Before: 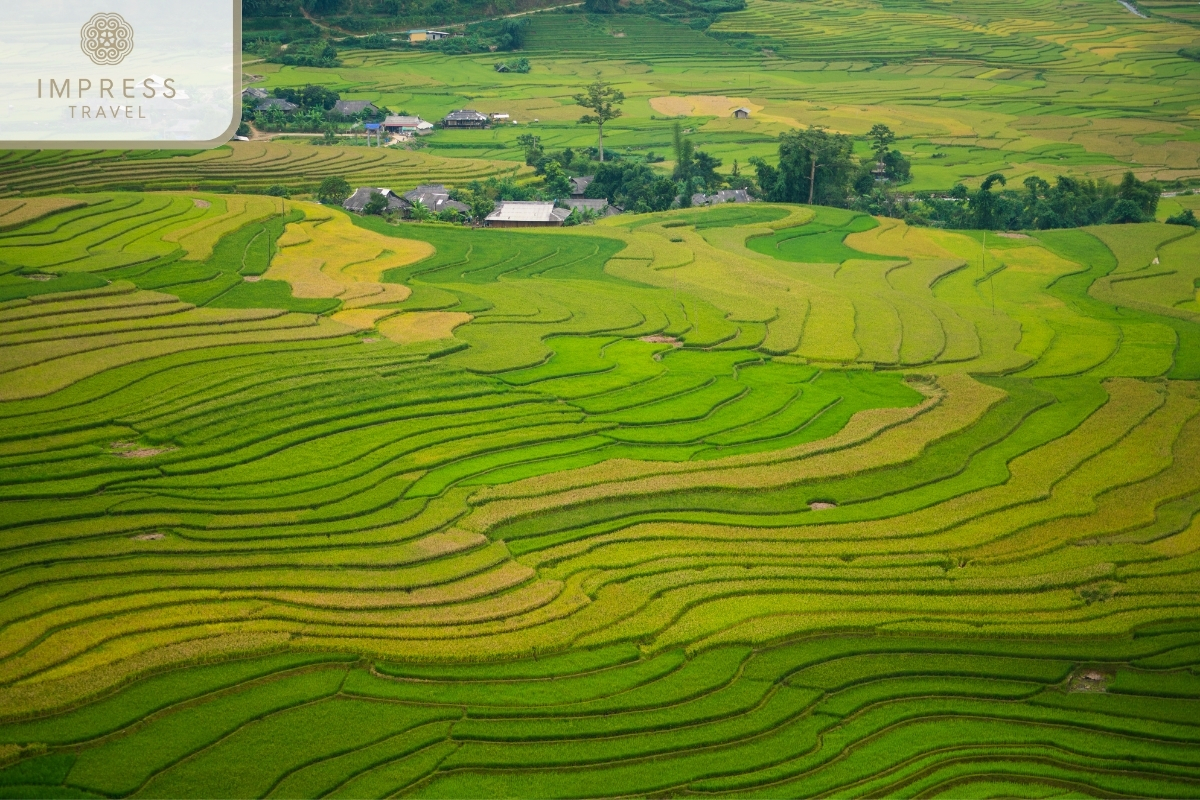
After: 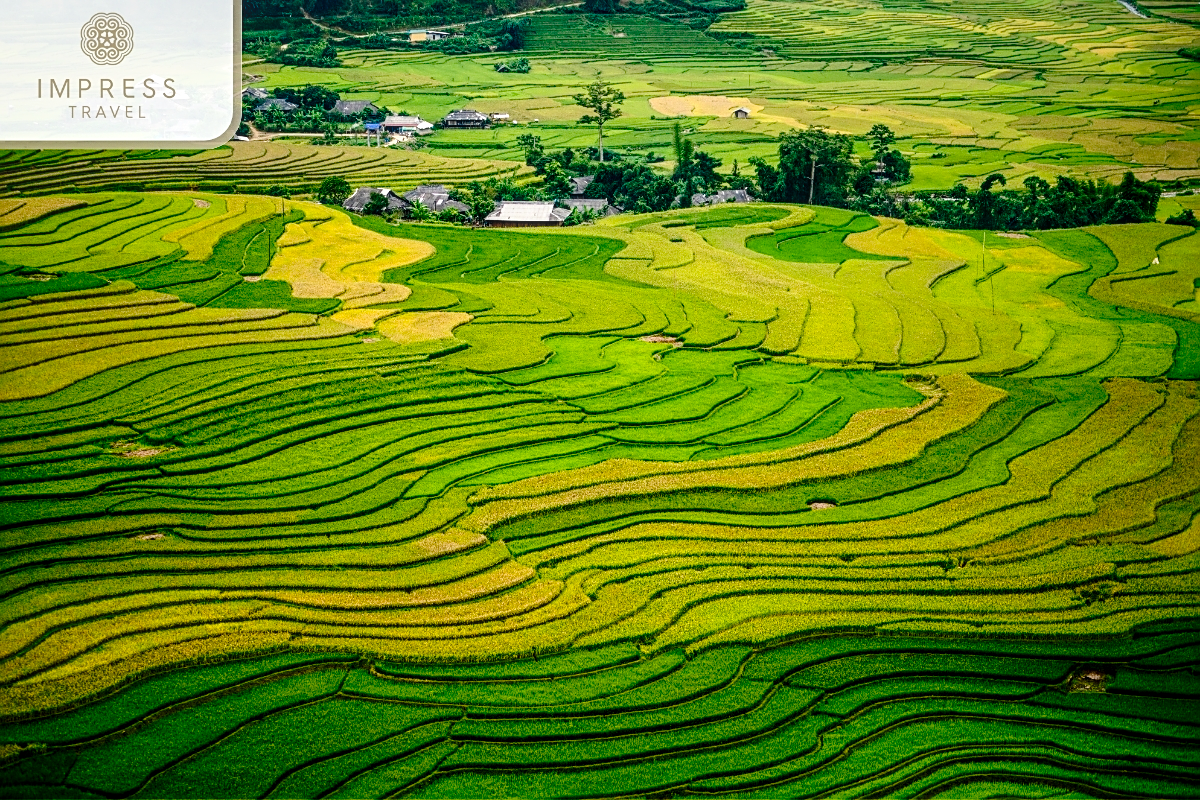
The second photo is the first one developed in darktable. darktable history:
tone curve: curves: ch0 [(0, 0) (0.003, 0.025) (0.011, 0.027) (0.025, 0.032) (0.044, 0.037) (0.069, 0.044) (0.1, 0.054) (0.136, 0.084) (0.177, 0.128) (0.224, 0.196) (0.277, 0.281) (0.335, 0.376) (0.399, 0.461) (0.468, 0.534) (0.543, 0.613) (0.623, 0.692) (0.709, 0.77) (0.801, 0.849) (0.898, 0.934) (1, 1)], preserve colors none
local contrast: highlights 61%, detail 143%, midtone range 0.428
contrast brightness saturation: contrast 0.19, brightness -0.11, saturation 0.21
sharpen: on, module defaults
